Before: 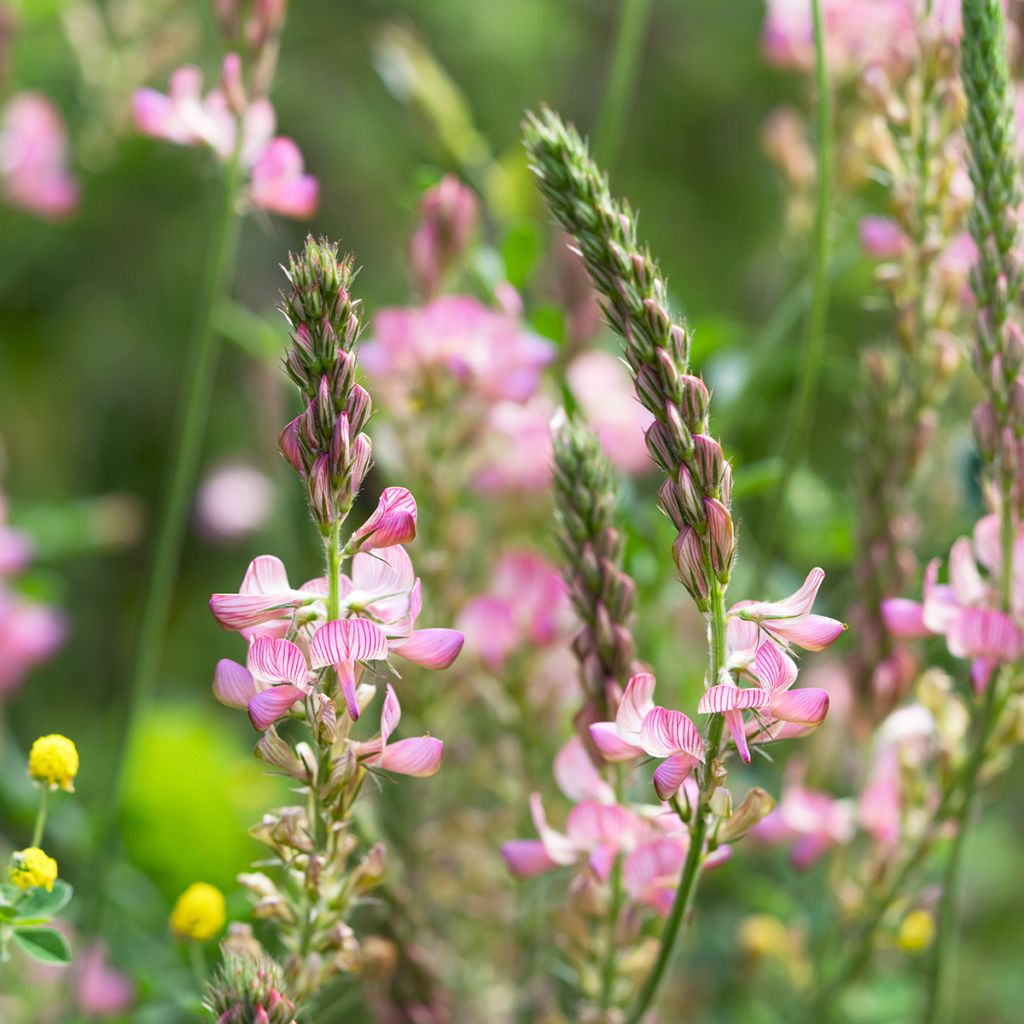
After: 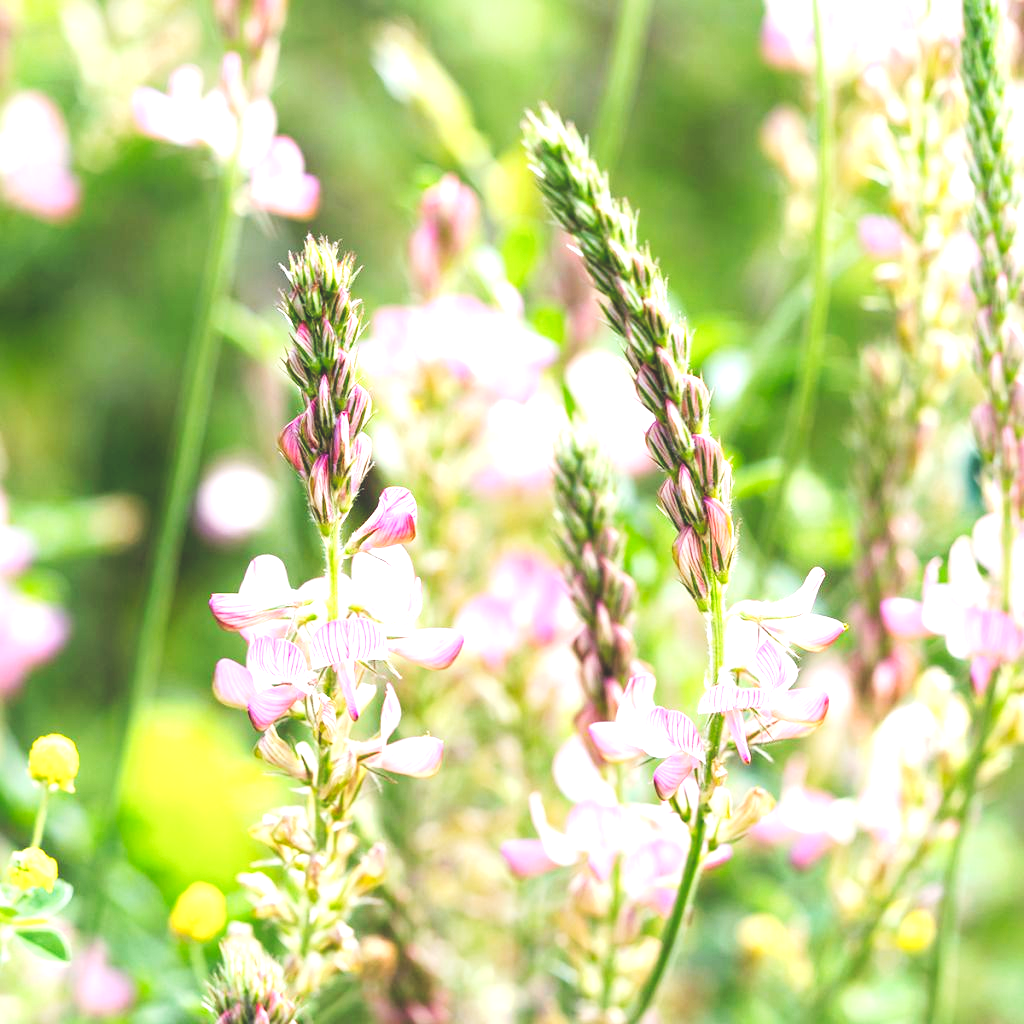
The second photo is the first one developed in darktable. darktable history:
tone equalizer: -8 EV -0.781 EV, -7 EV -0.721 EV, -6 EV -0.59 EV, -5 EV -0.384 EV, -3 EV 0.394 EV, -2 EV 0.6 EV, -1 EV 0.695 EV, +0 EV 0.729 EV
tone curve: curves: ch0 [(0, 0) (0.003, 0.169) (0.011, 0.173) (0.025, 0.177) (0.044, 0.184) (0.069, 0.191) (0.1, 0.199) (0.136, 0.206) (0.177, 0.221) (0.224, 0.248) (0.277, 0.284) (0.335, 0.344) (0.399, 0.413) (0.468, 0.497) (0.543, 0.594) (0.623, 0.691) (0.709, 0.779) (0.801, 0.868) (0.898, 0.931) (1, 1)], preserve colors none
exposure: exposure 0.668 EV, compensate highlight preservation false
